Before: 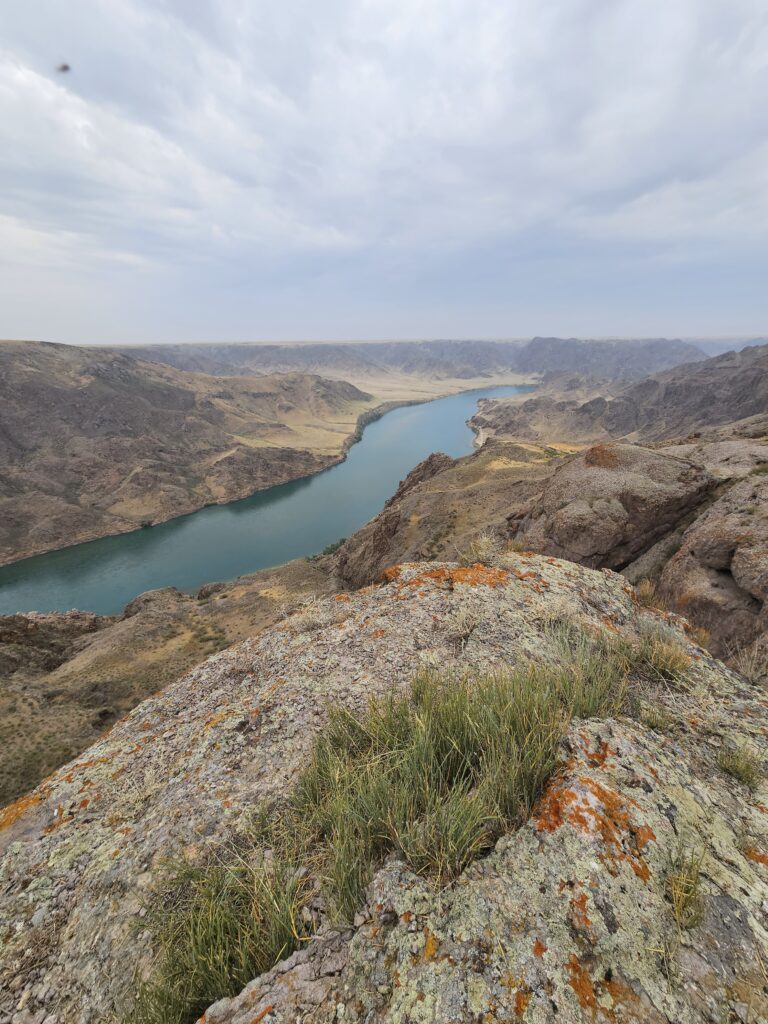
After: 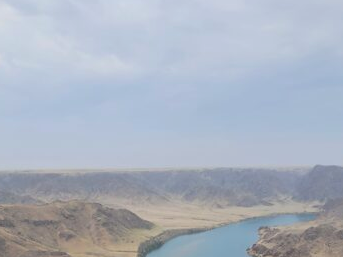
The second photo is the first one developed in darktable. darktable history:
crop: left 28.64%, top 16.832%, right 26.637%, bottom 58.055%
exposure: black level correction -0.025, exposure -0.117 EV, compensate highlight preservation false
color zones: curves: ch1 [(0, 0.469) (0.01, 0.469) (0.12, 0.446) (0.248, 0.469) (0.5, 0.5) (0.748, 0.5) (0.99, 0.469) (1, 0.469)]
